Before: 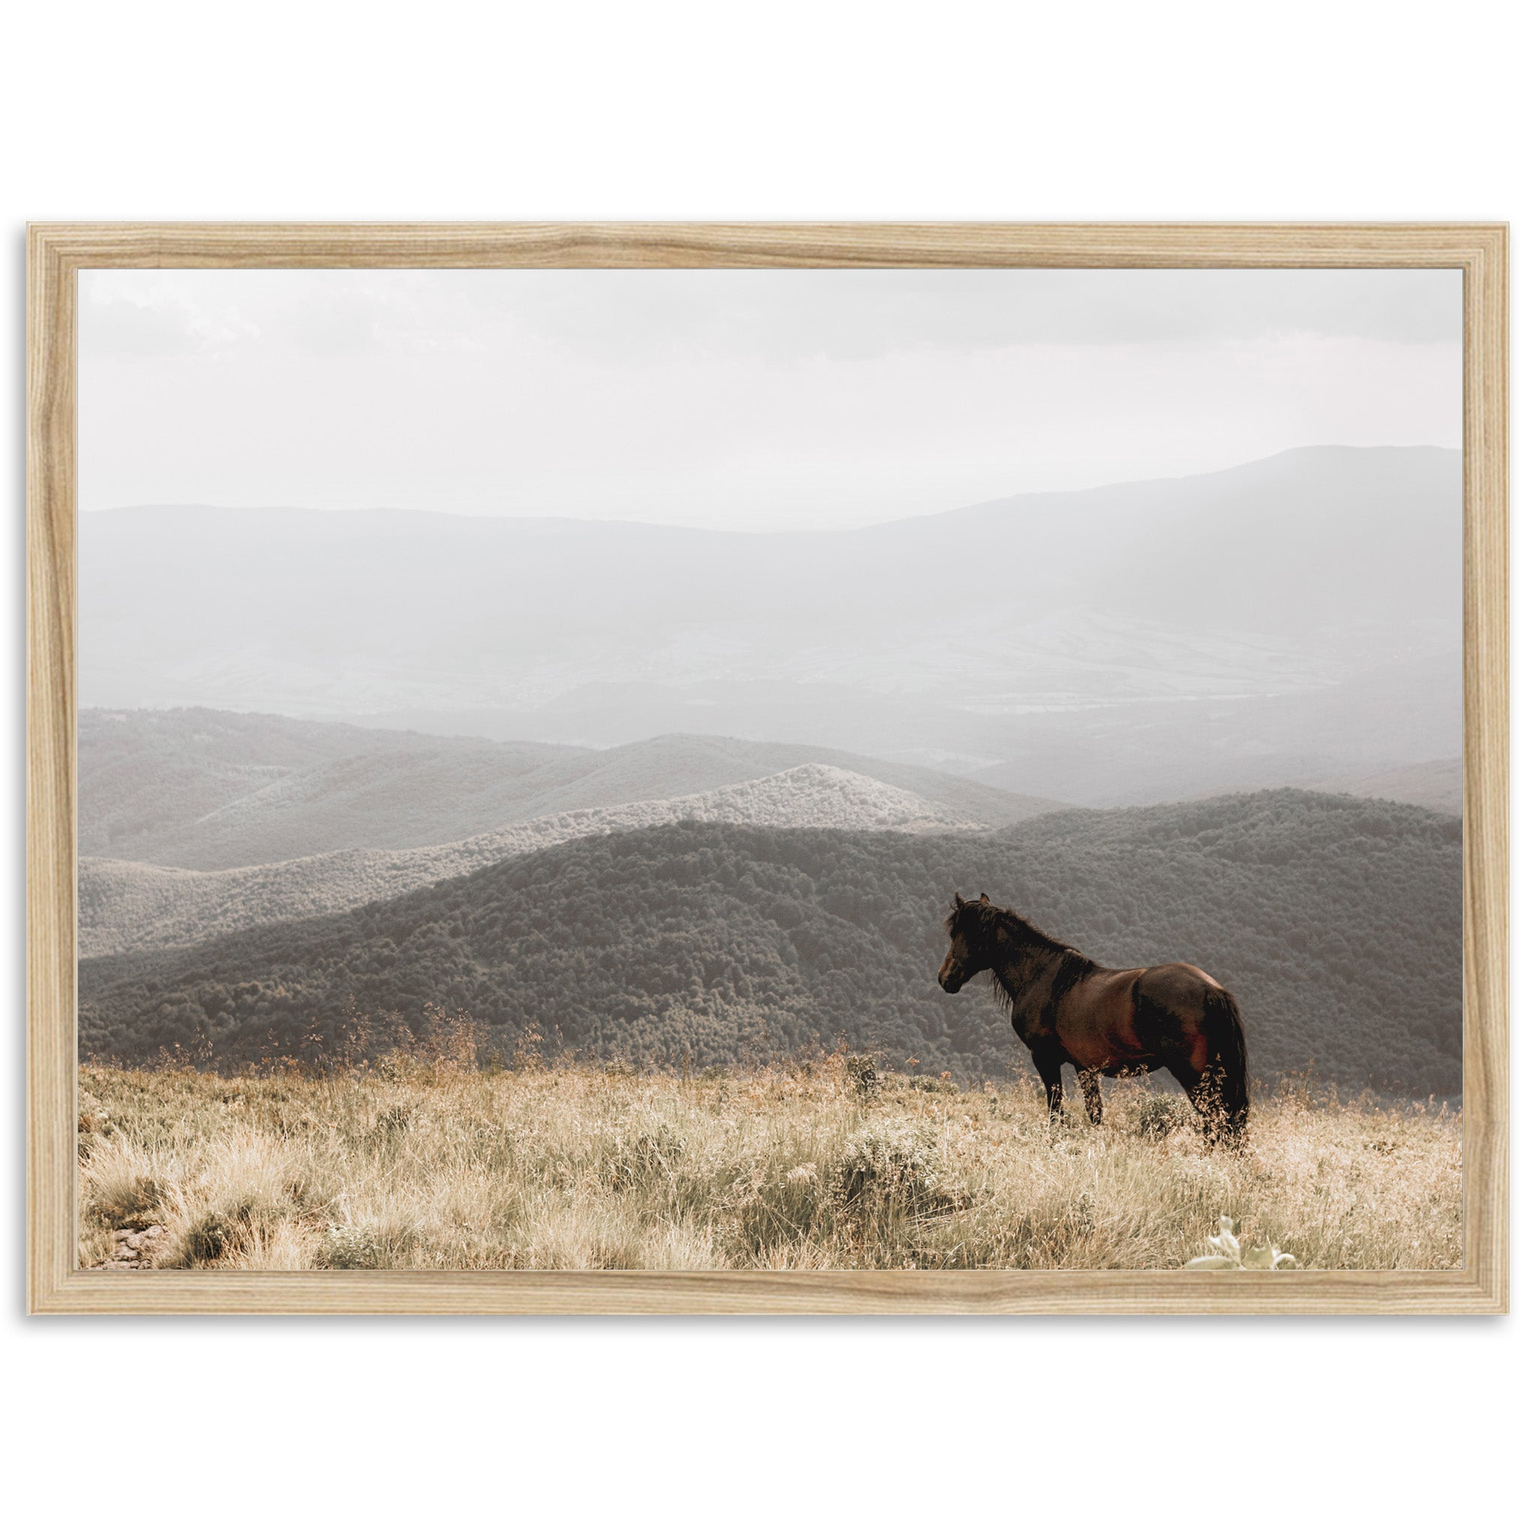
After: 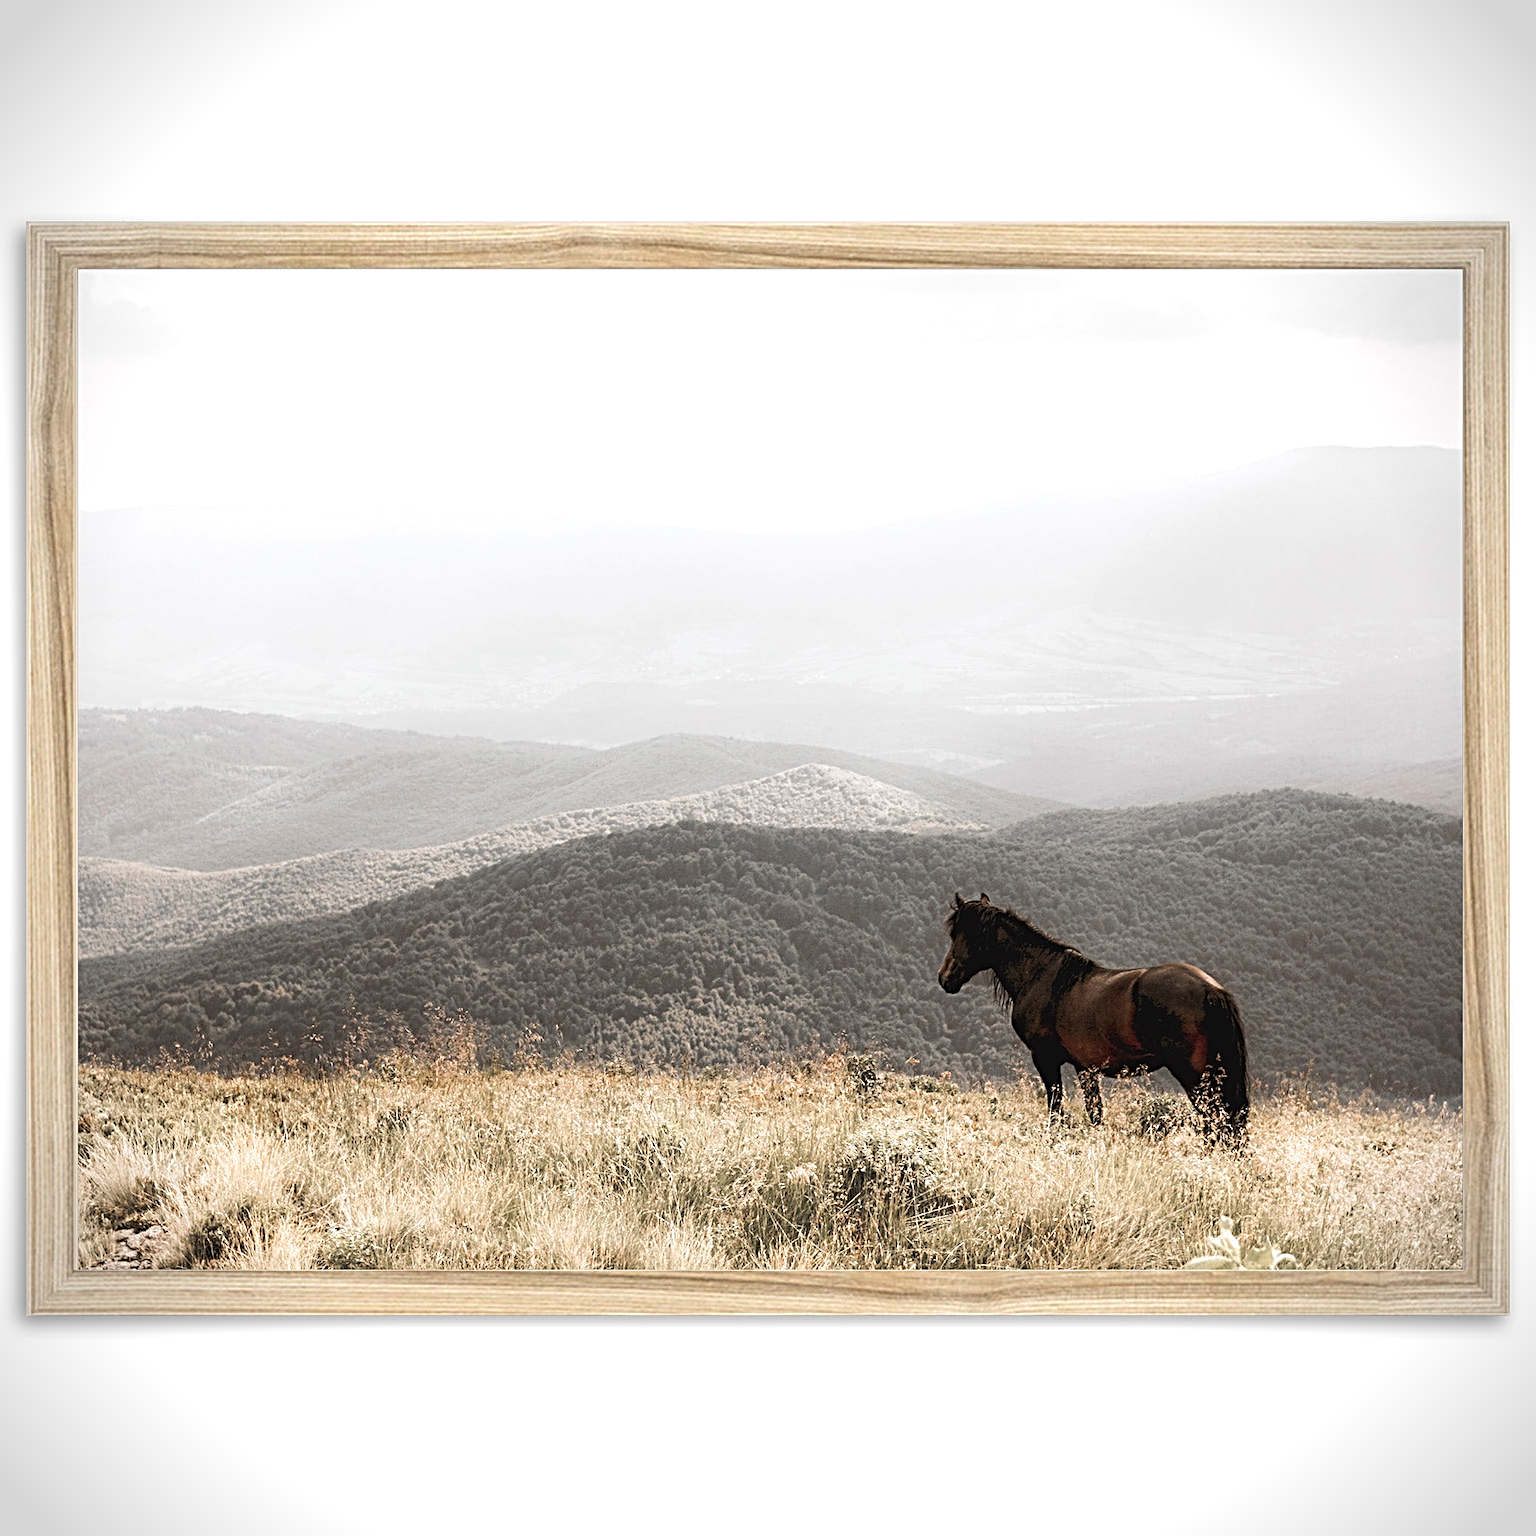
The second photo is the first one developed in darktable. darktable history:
sharpen: radius 4
tone equalizer: -8 EV -0.417 EV, -7 EV -0.389 EV, -6 EV -0.333 EV, -5 EV -0.222 EV, -3 EV 0.222 EV, -2 EV 0.333 EV, -1 EV 0.389 EV, +0 EV 0.417 EV, edges refinement/feathering 500, mask exposure compensation -1.57 EV, preserve details no
vignetting: fall-off start 87%, automatic ratio true
